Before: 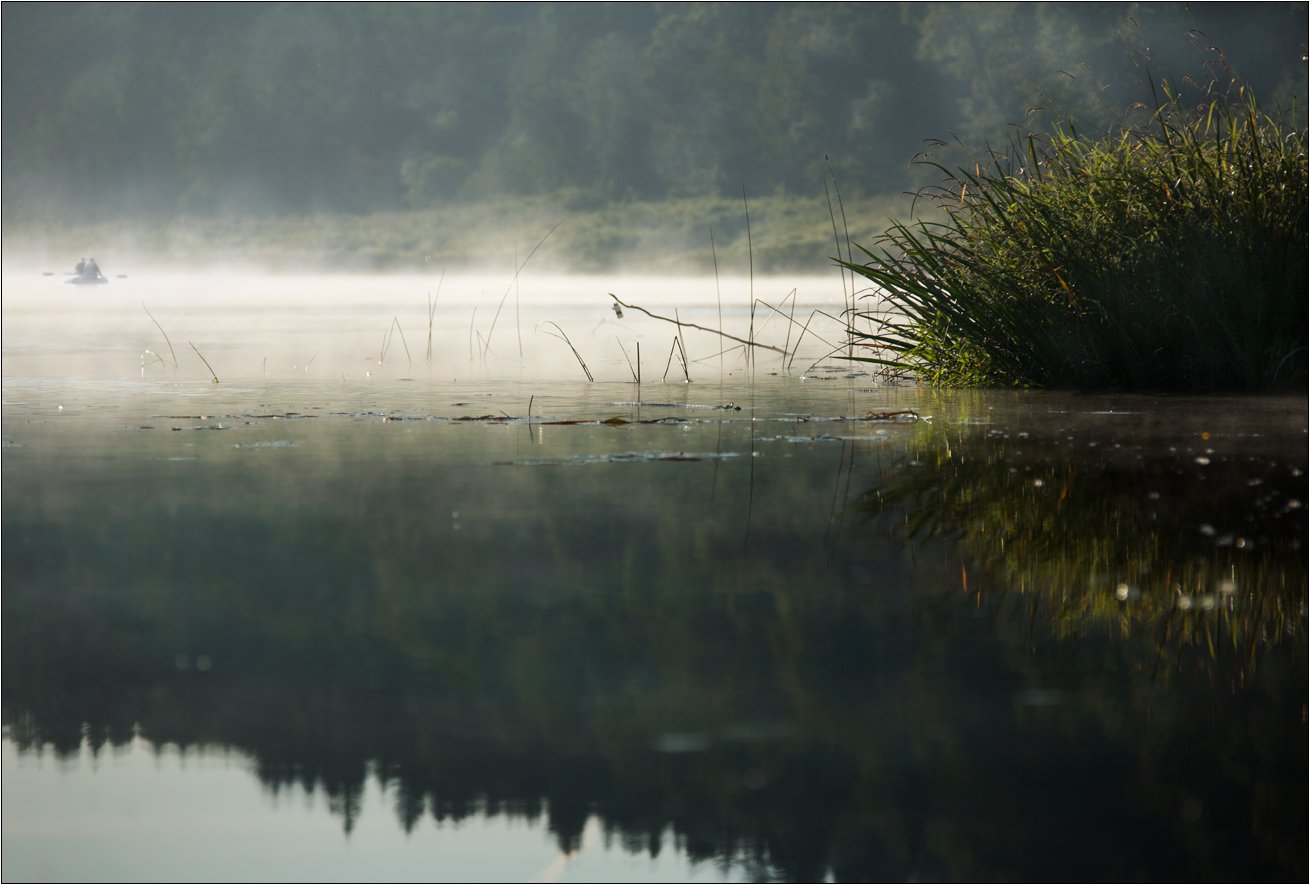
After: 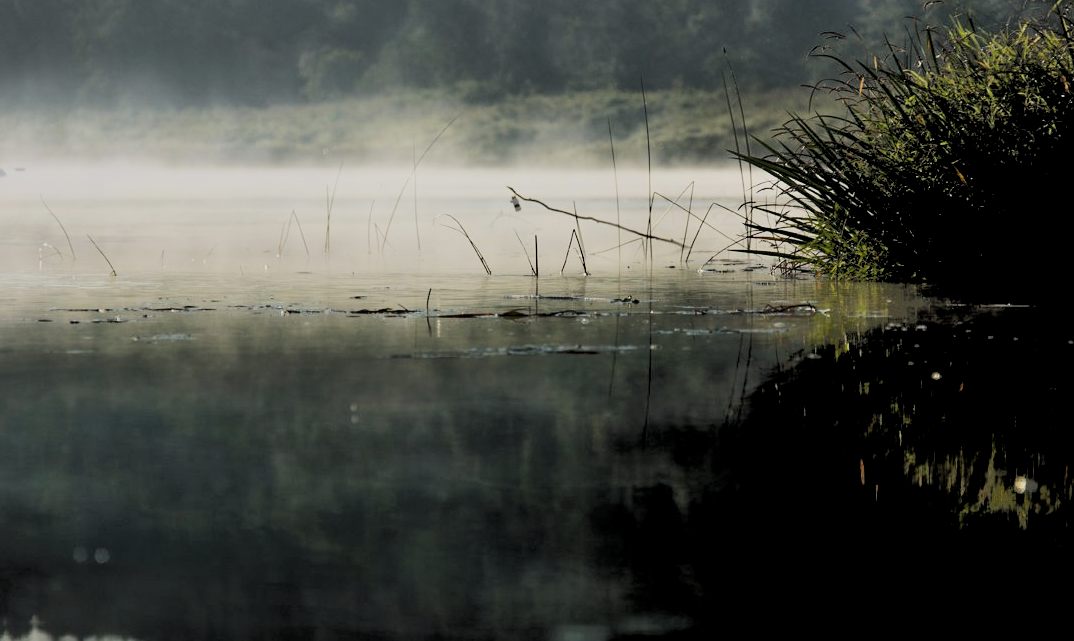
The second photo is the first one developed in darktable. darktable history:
shadows and highlights: shadows 62.11, white point adjustment 0.505, highlights -34.68, compress 83.65%
tone equalizer: -8 EV -0.52 EV, -7 EV -0.345 EV, -6 EV -0.102 EV, -5 EV 0.43 EV, -4 EV 0.984 EV, -3 EV 0.791 EV, -2 EV -0.014 EV, -1 EV 0.14 EV, +0 EV -0.029 EV
levels: levels [0.029, 0.545, 0.971]
crop: left 7.789%, top 12.113%, right 10.207%, bottom 15.403%
filmic rgb: black relative exposure -2.96 EV, white relative exposure 4.56 EV, hardness 1.78, contrast 1.248, color science v6 (2022)
